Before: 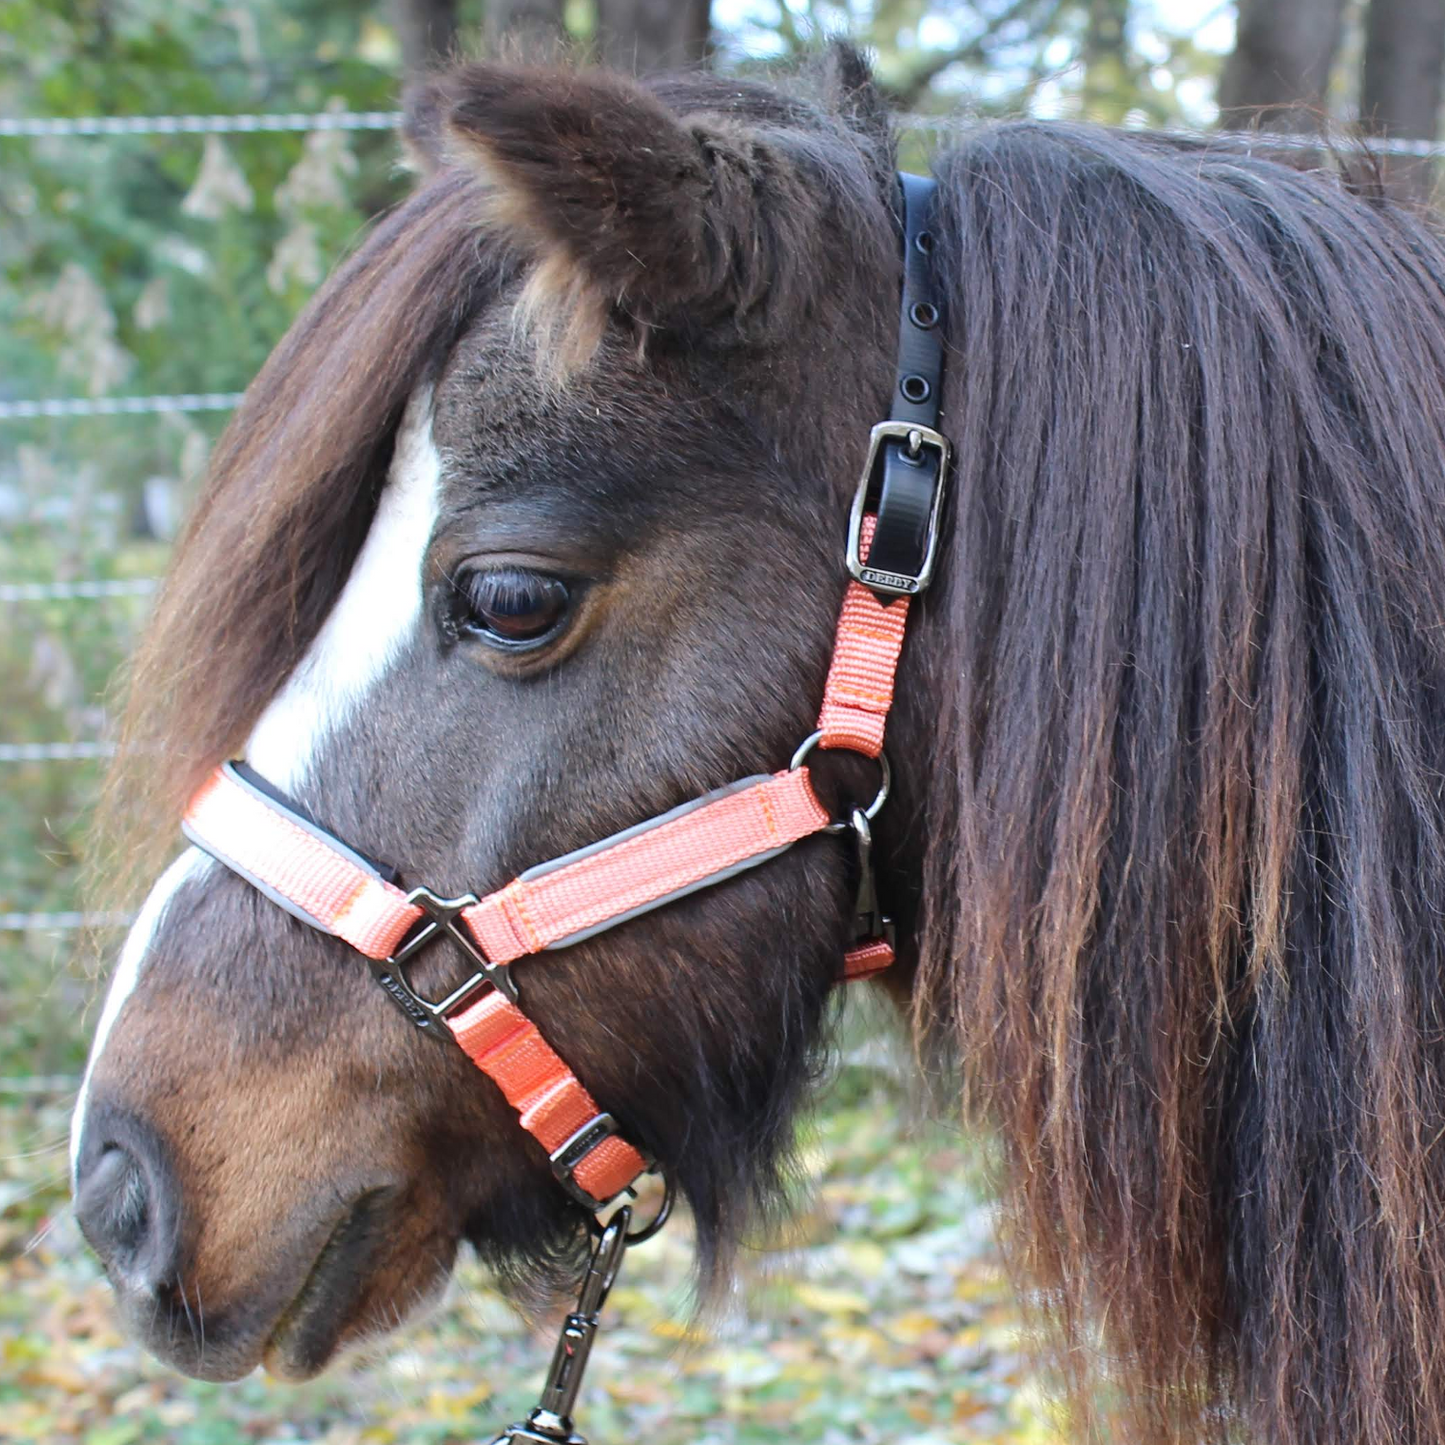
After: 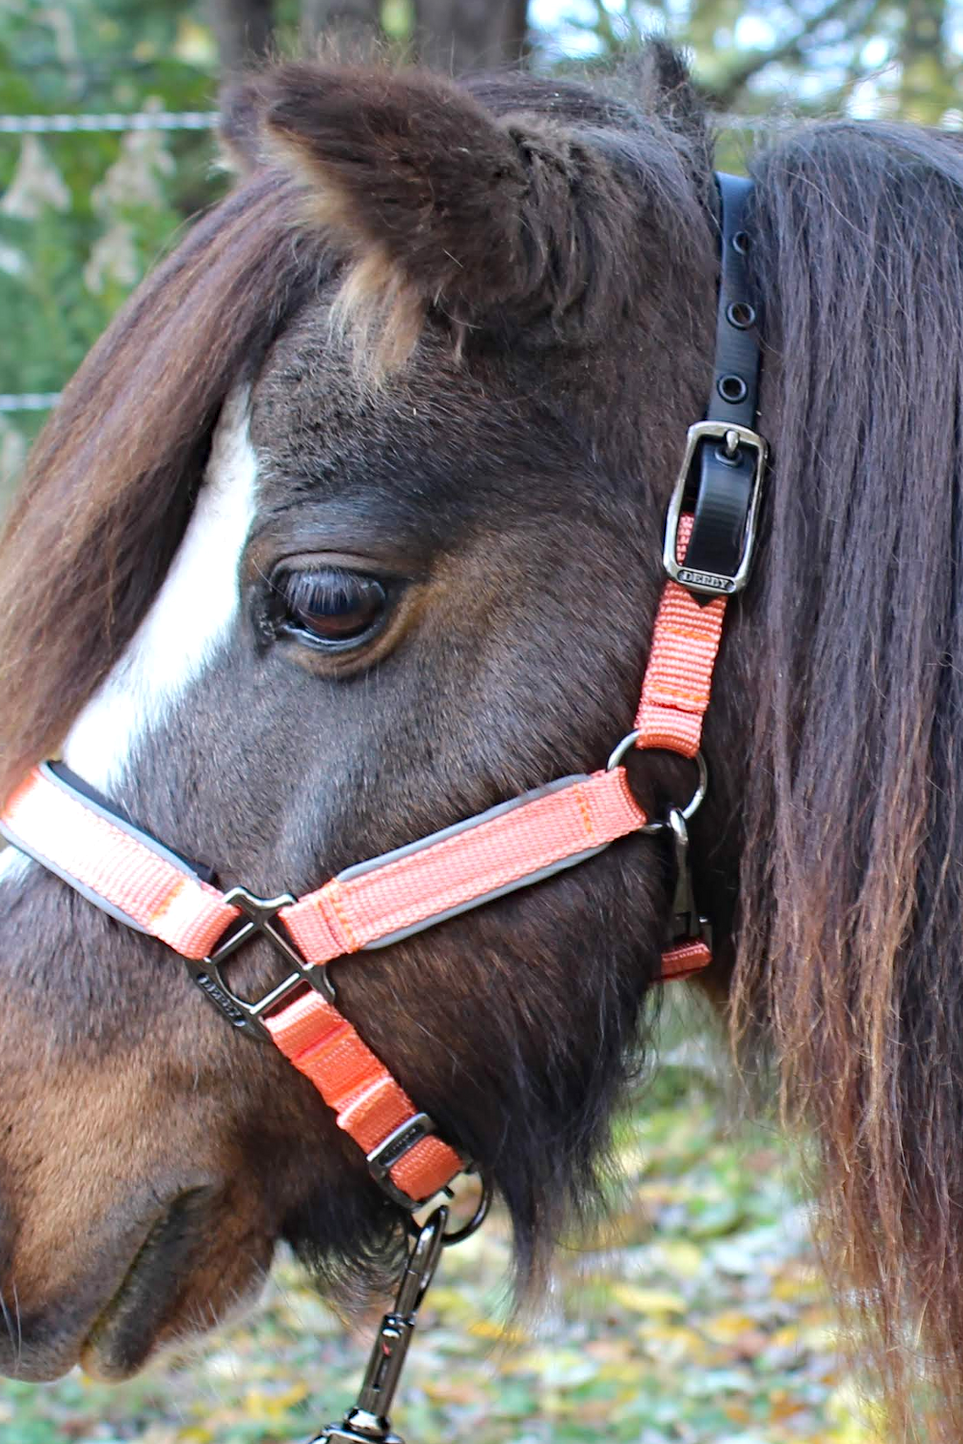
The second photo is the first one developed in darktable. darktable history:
crop and rotate: left 12.673%, right 20.66%
haze removal: on, module defaults
levels: levels [0, 0.492, 0.984]
